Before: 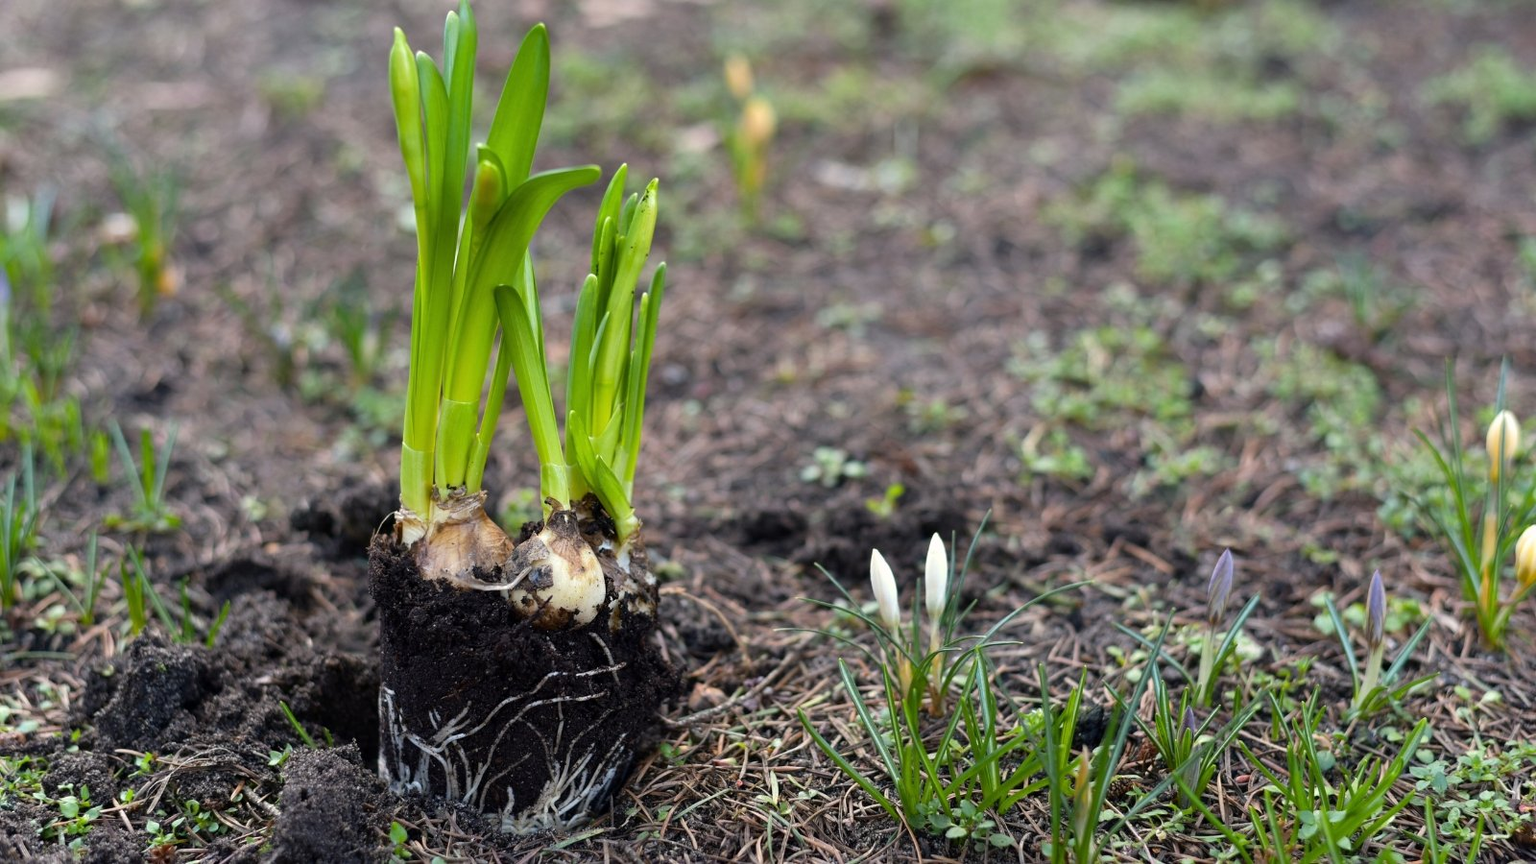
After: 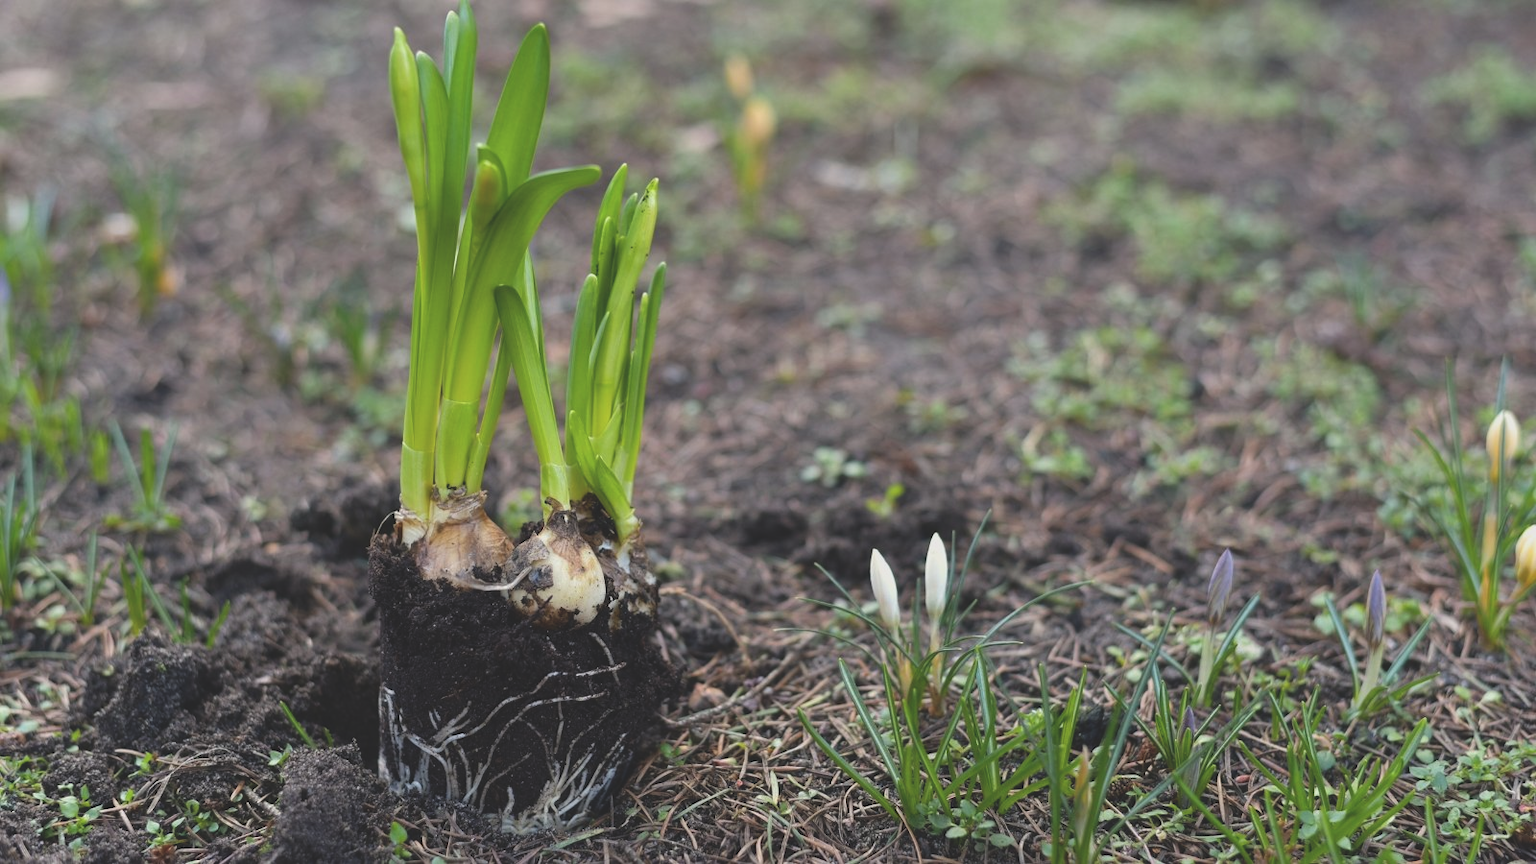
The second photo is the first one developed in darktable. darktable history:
contrast brightness saturation: contrast -0.1, saturation -0.1
exposure: black level correction -0.015, exposure -0.125 EV, compensate highlight preservation false
